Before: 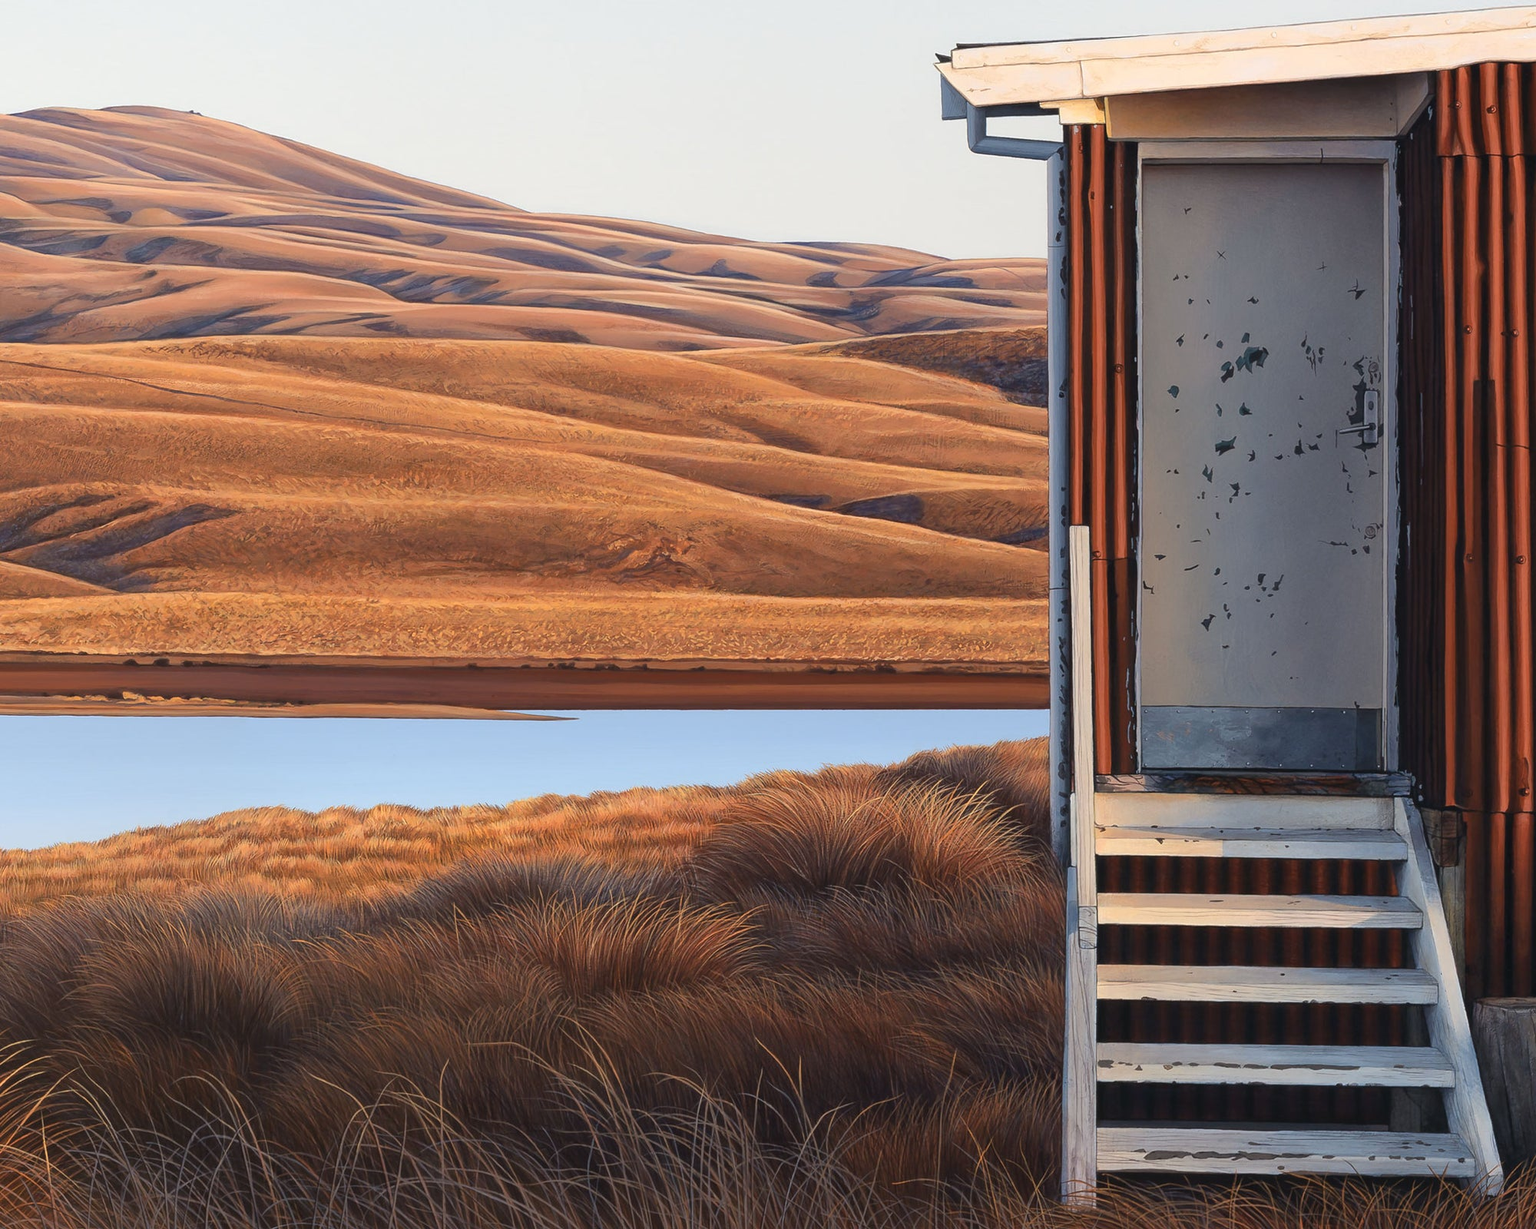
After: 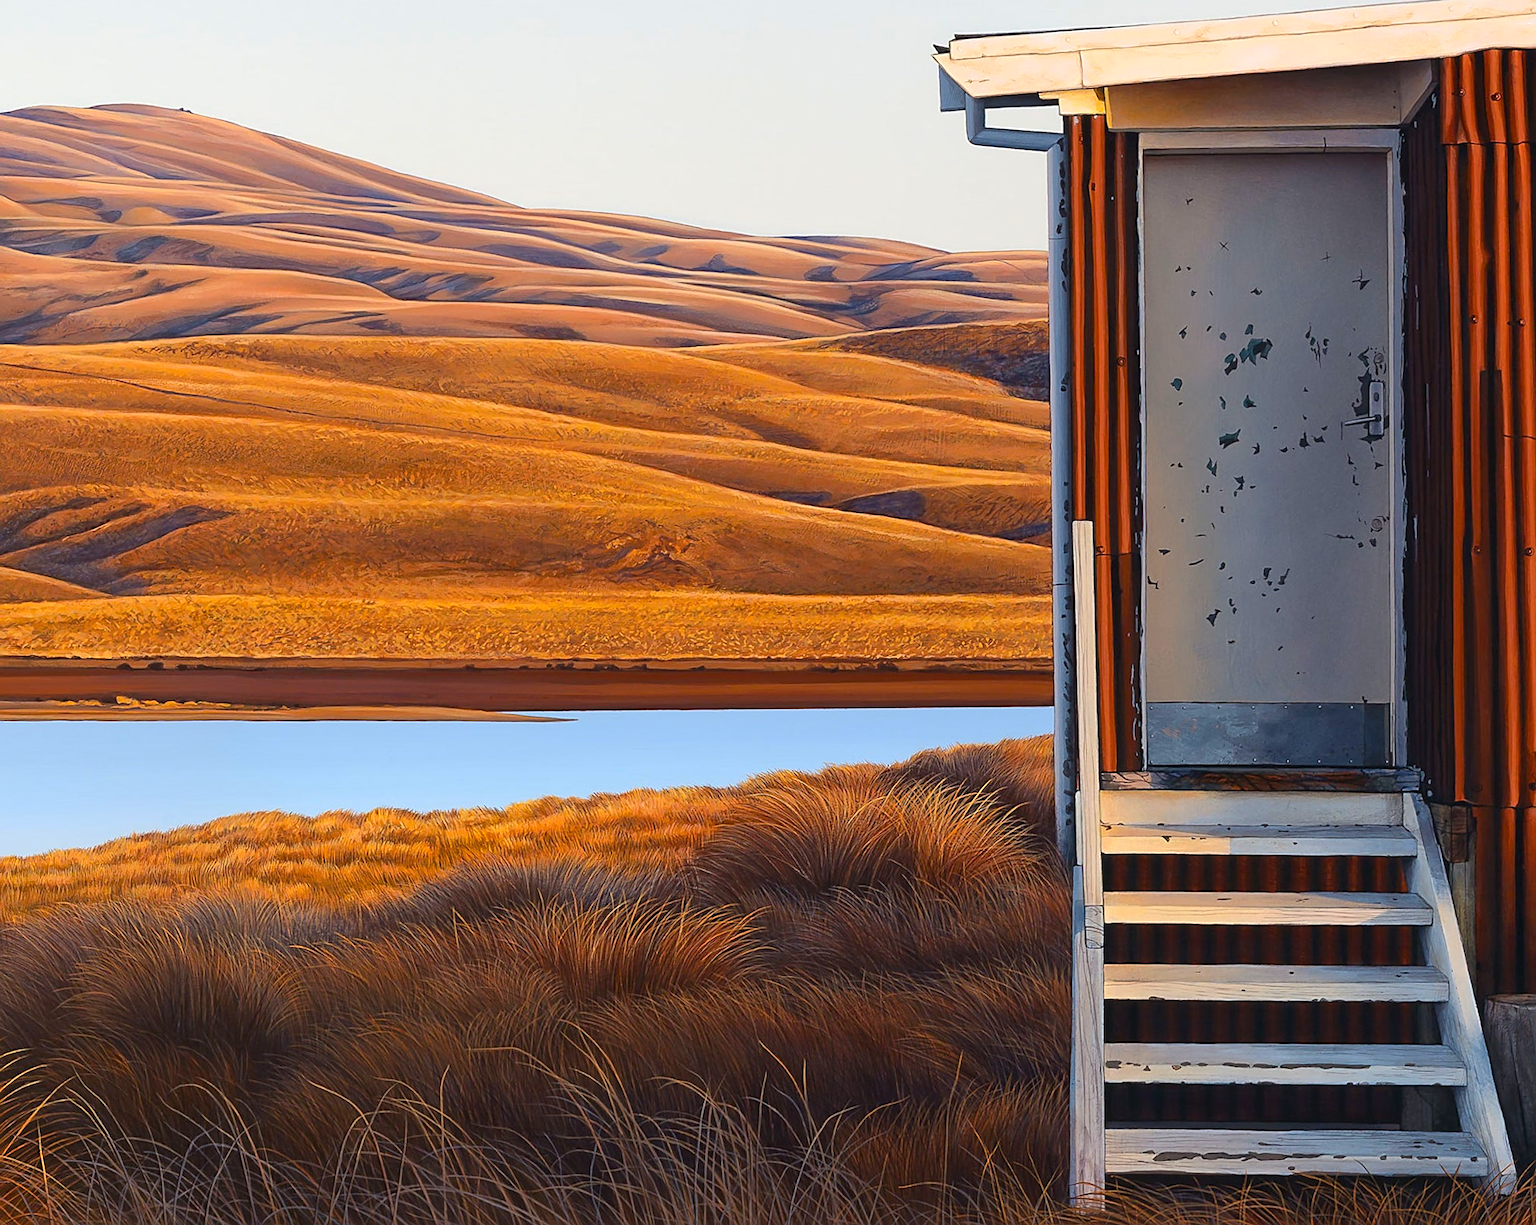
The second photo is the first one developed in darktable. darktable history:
sharpen: on, module defaults
contrast brightness saturation: contrast 0.08, saturation 0.02
color balance rgb: perceptual saturation grading › global saturation 30%, global vibrance 20%
rotate and perspective: rotation -0.45°, automatic cropping original format, crop left 0.008, crop right 0.992, crop top 0.012, crop bottom 0.988
